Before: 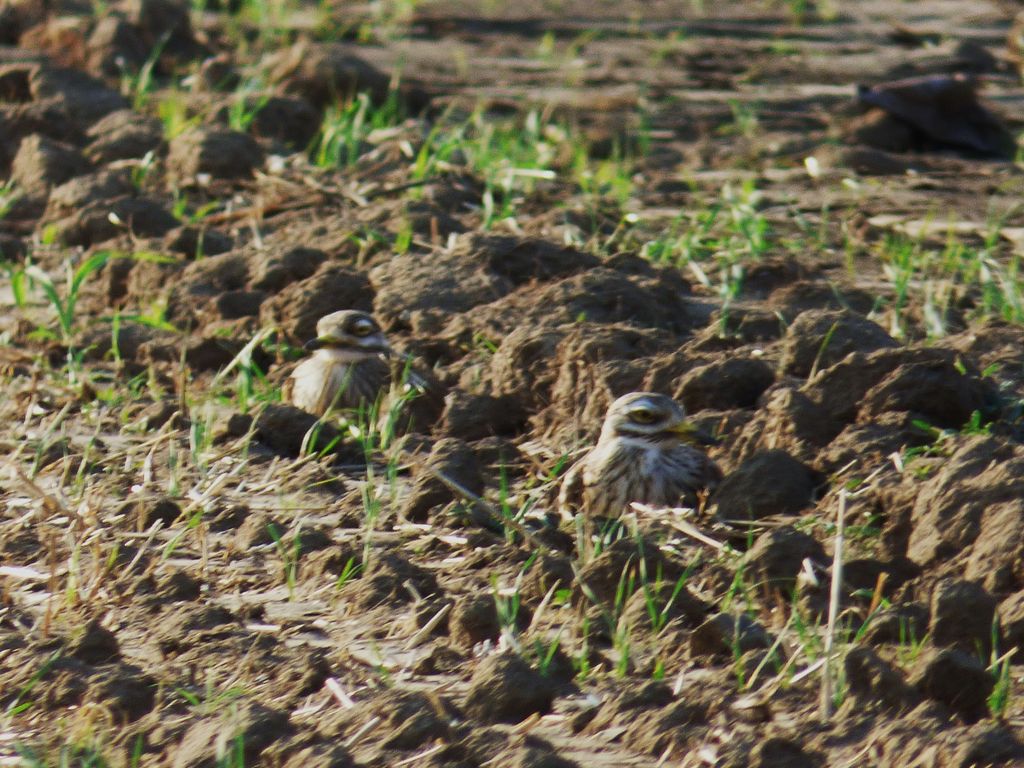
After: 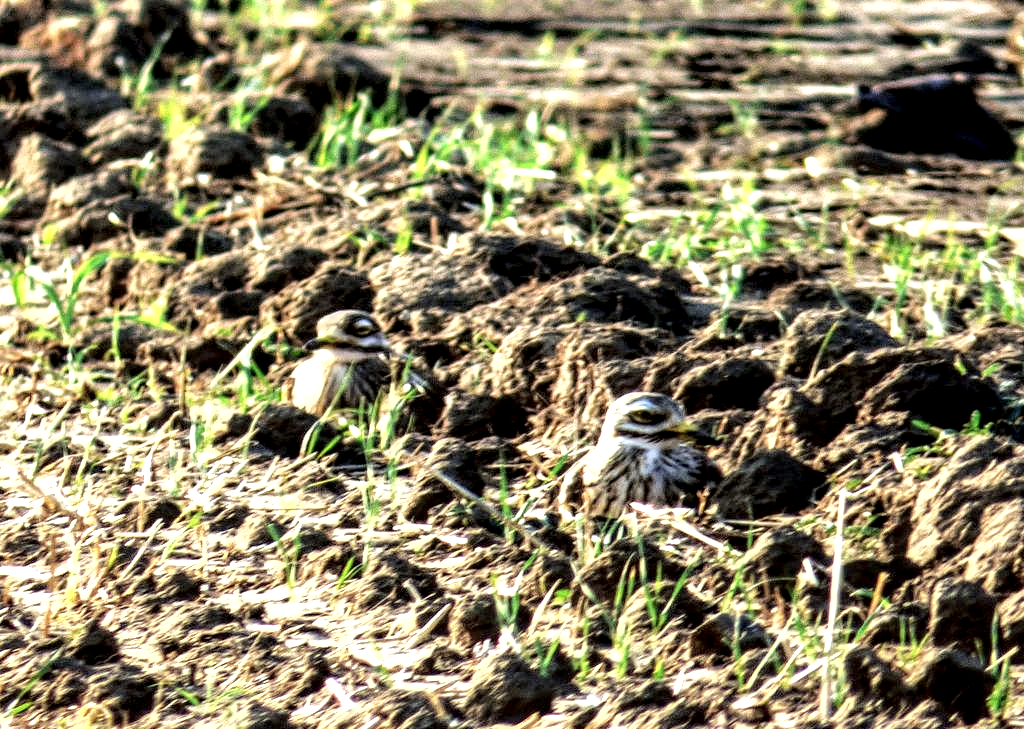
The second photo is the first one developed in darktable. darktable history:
exposure: black level correction 0, exposure 0.954 EV, compensate exposure bias true, compensate highlight preservation false
crop and rotate: top 0.009%, bottom 5.056%
local contrast: highlights 19%, detail 187%
contrast brightness saturation: contrast -0.018, brightness -0.015, saturation 0.042
tone curve: curves: ch0 [(0, 0) (0.003, 0) (0.011, 0.001) (0.025, 0.001) (0.044, 0.002) (0.069, 0.007) (0.1, 0.015) (0.136, 0.027) (0.177, 0.066) (0.224, 0.122) (0.277, 0.219) (0.335, 0.327) (0.399, 0.432) (0.468, 0.527) (0.543, 0.615) (0.623, 0.695) (0.709, 0.777) (0.801, 0.874) (0.898, 0.973) (1, 1)], color space Lab, independent channels, preserve colors none
